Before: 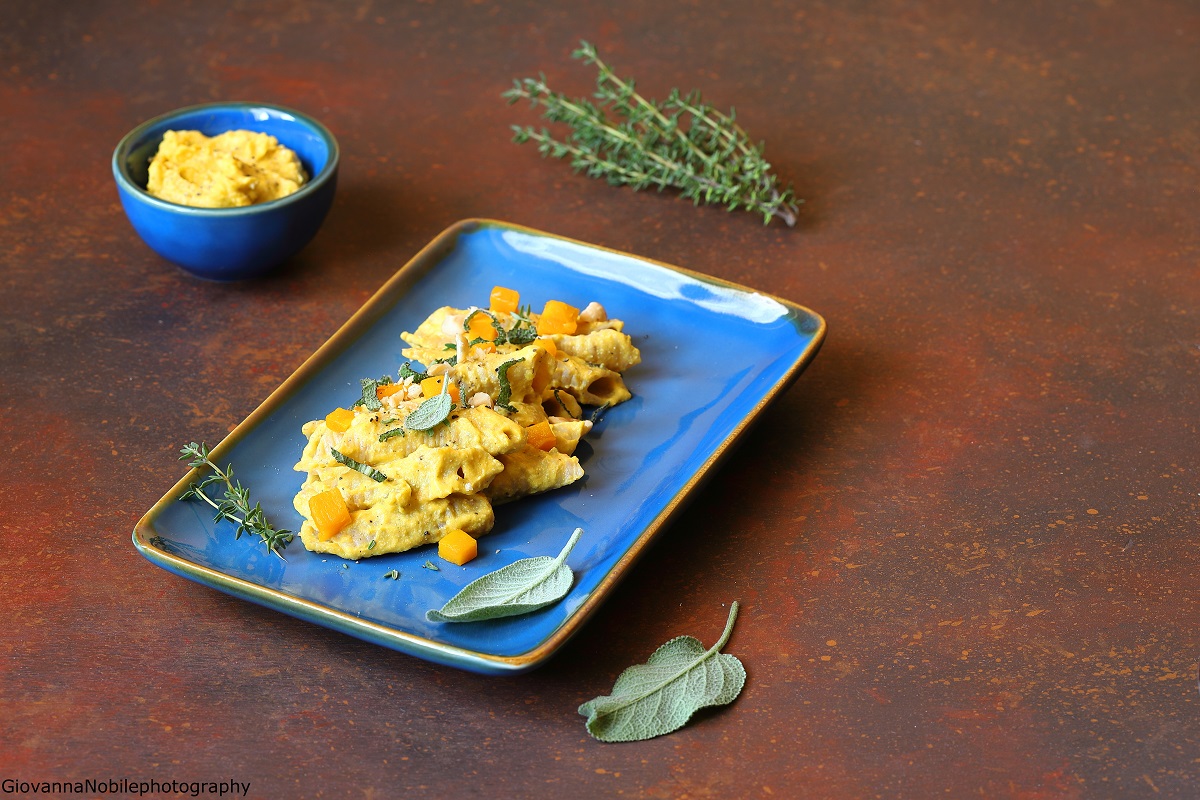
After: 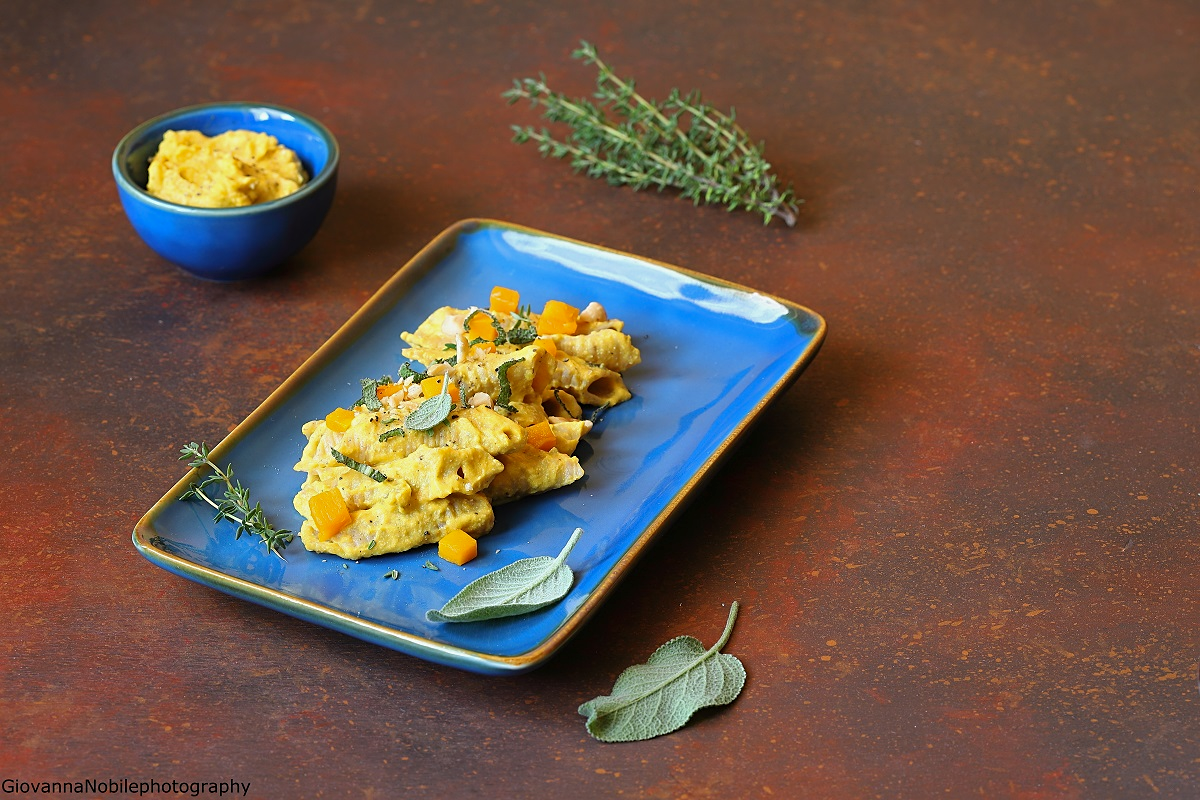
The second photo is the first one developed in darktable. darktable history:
sharpen: amount 0.217
shadows and highlights: shadows 25.07, white point adjustment -2.99, highlights -30.08
